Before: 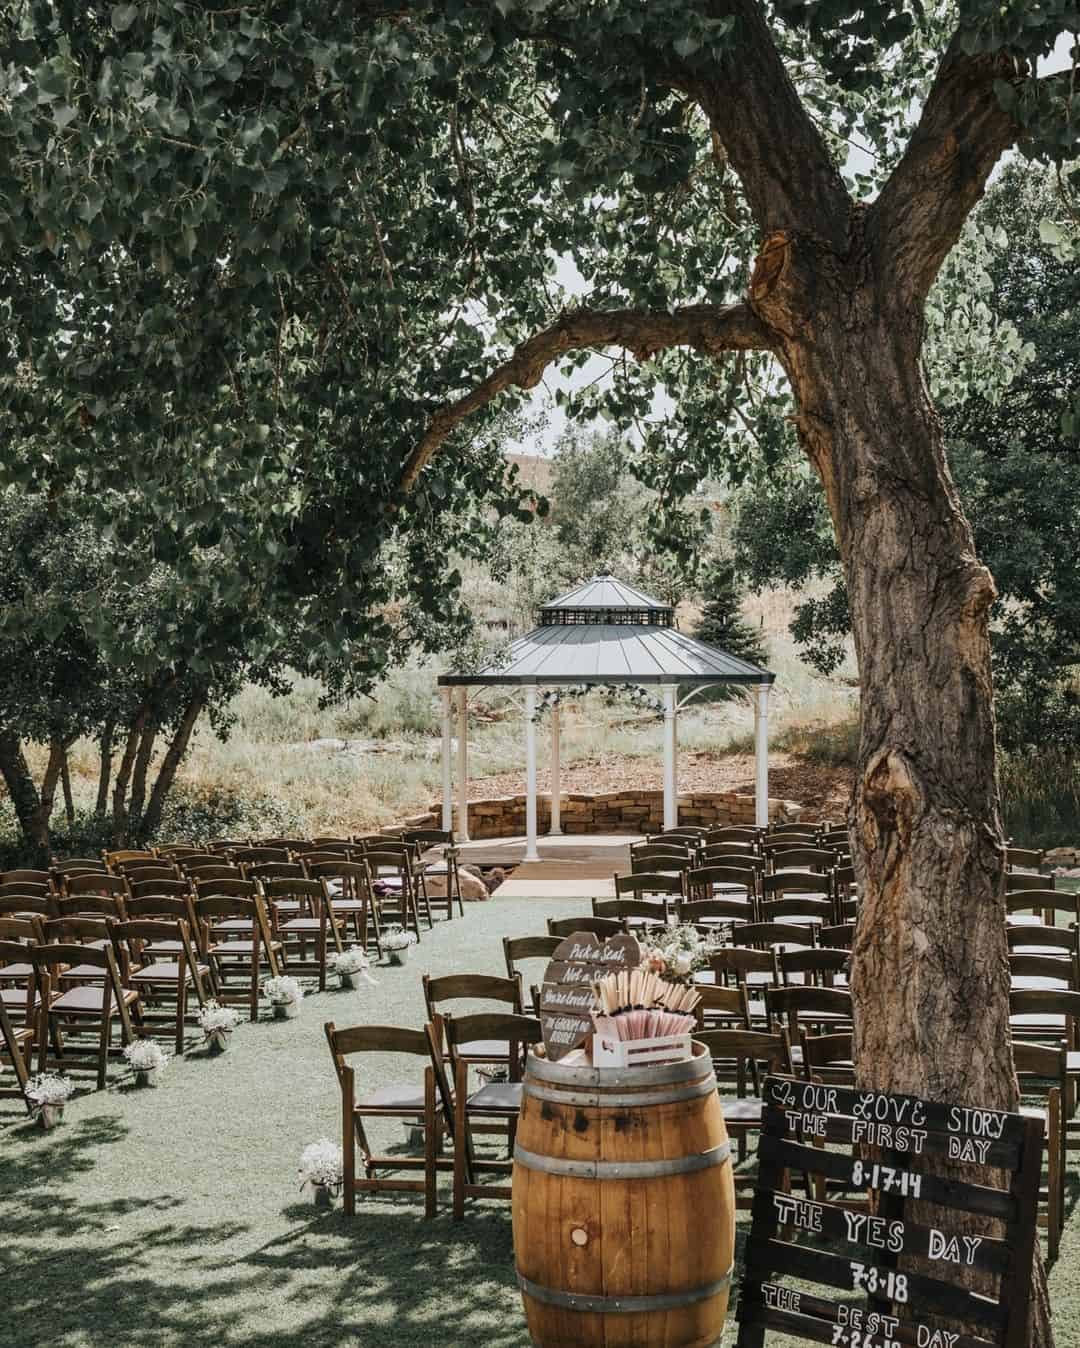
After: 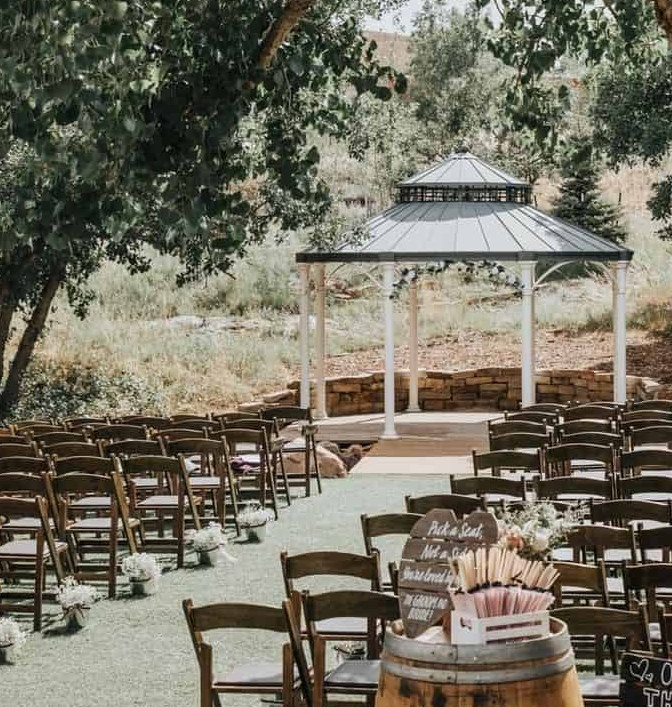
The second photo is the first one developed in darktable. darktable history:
crop: left 13.233%, top 31.415%, right 24.535%, bottom 16.084%
